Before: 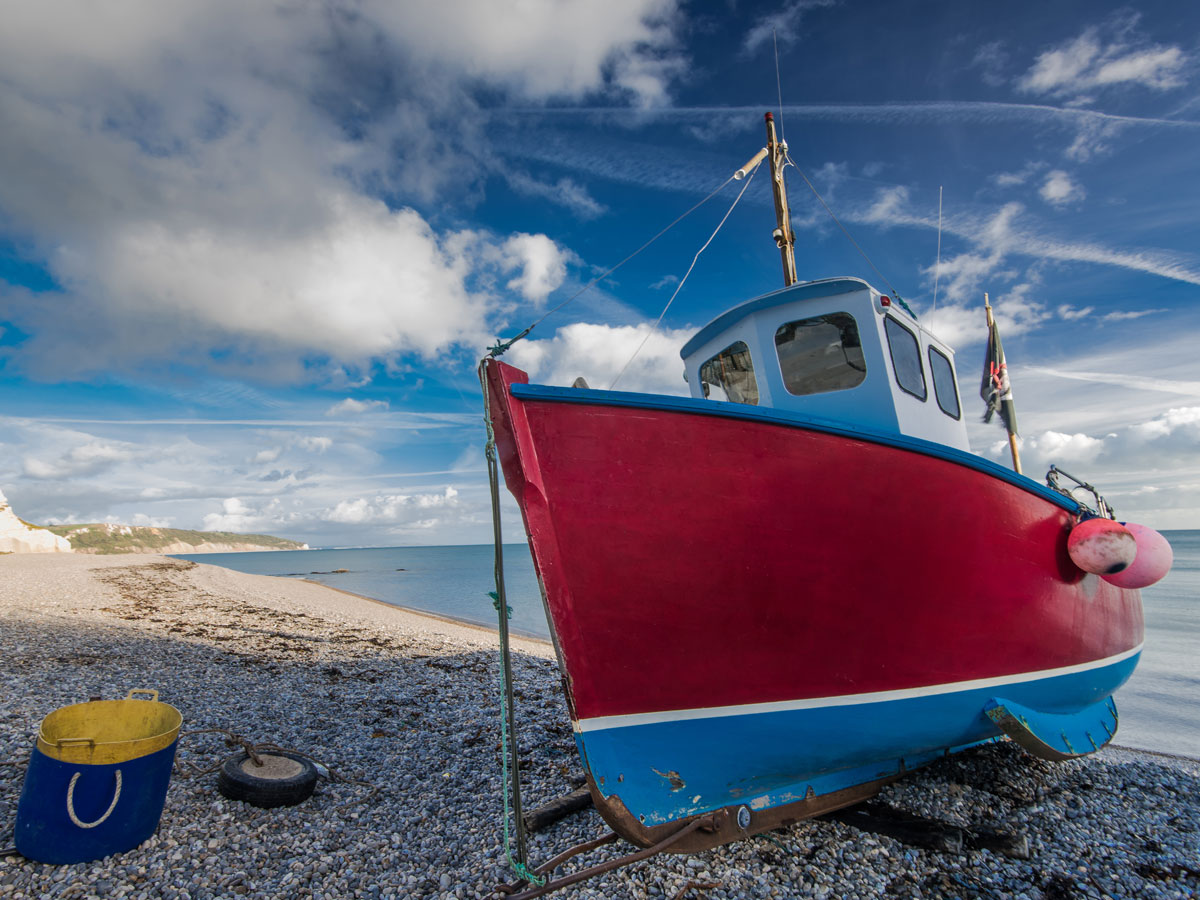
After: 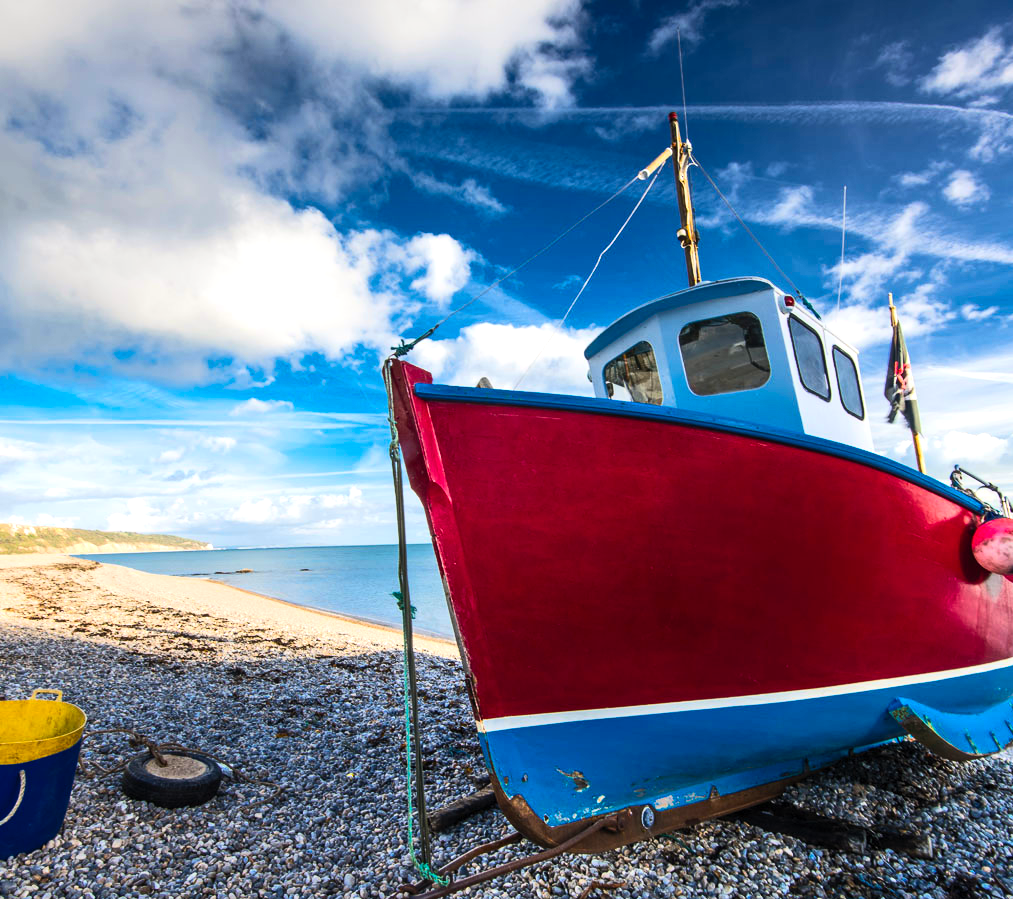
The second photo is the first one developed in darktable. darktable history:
crop: left 8.034%, right 7.532%
contrast brightness saturation: contrast 0.205, brightness 0.157, saturation 0.227
color balance rgb: power › chroma 0.246%, power › hue 62.12°, linear chroma grading › global chroma 5.186%, perceptual saturation grading › global saturation 19.628%, perceptual brilliance grading › highlights 20.665%, perceptual brilliance grading › mid-tones 19.689%, perceptual brilliance grading › shadows -20.803%
